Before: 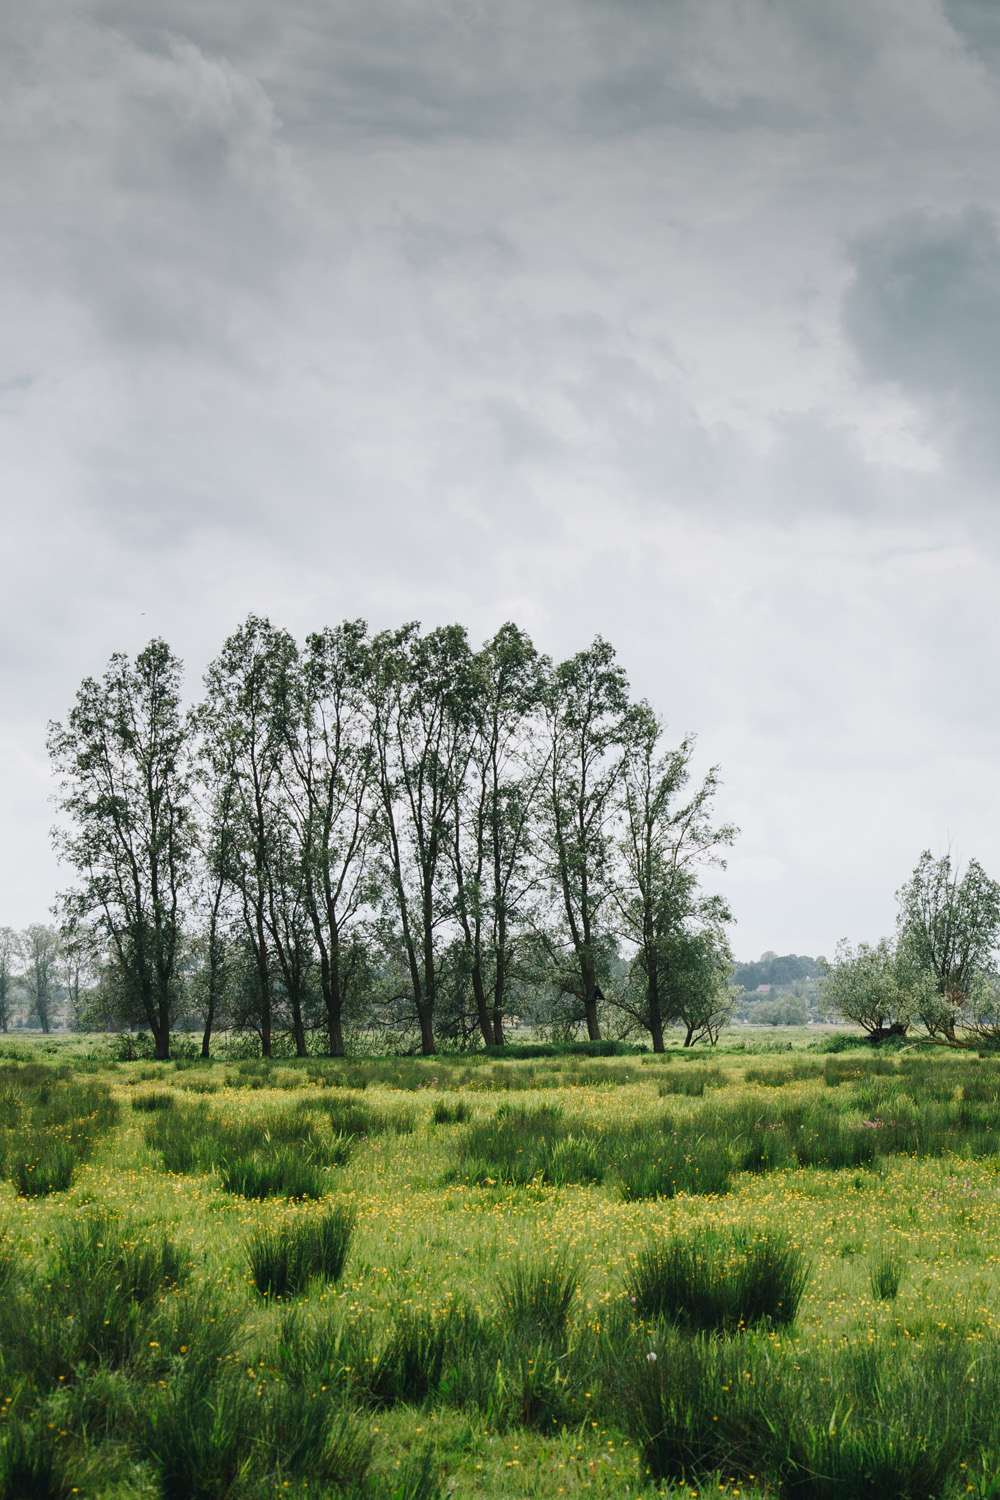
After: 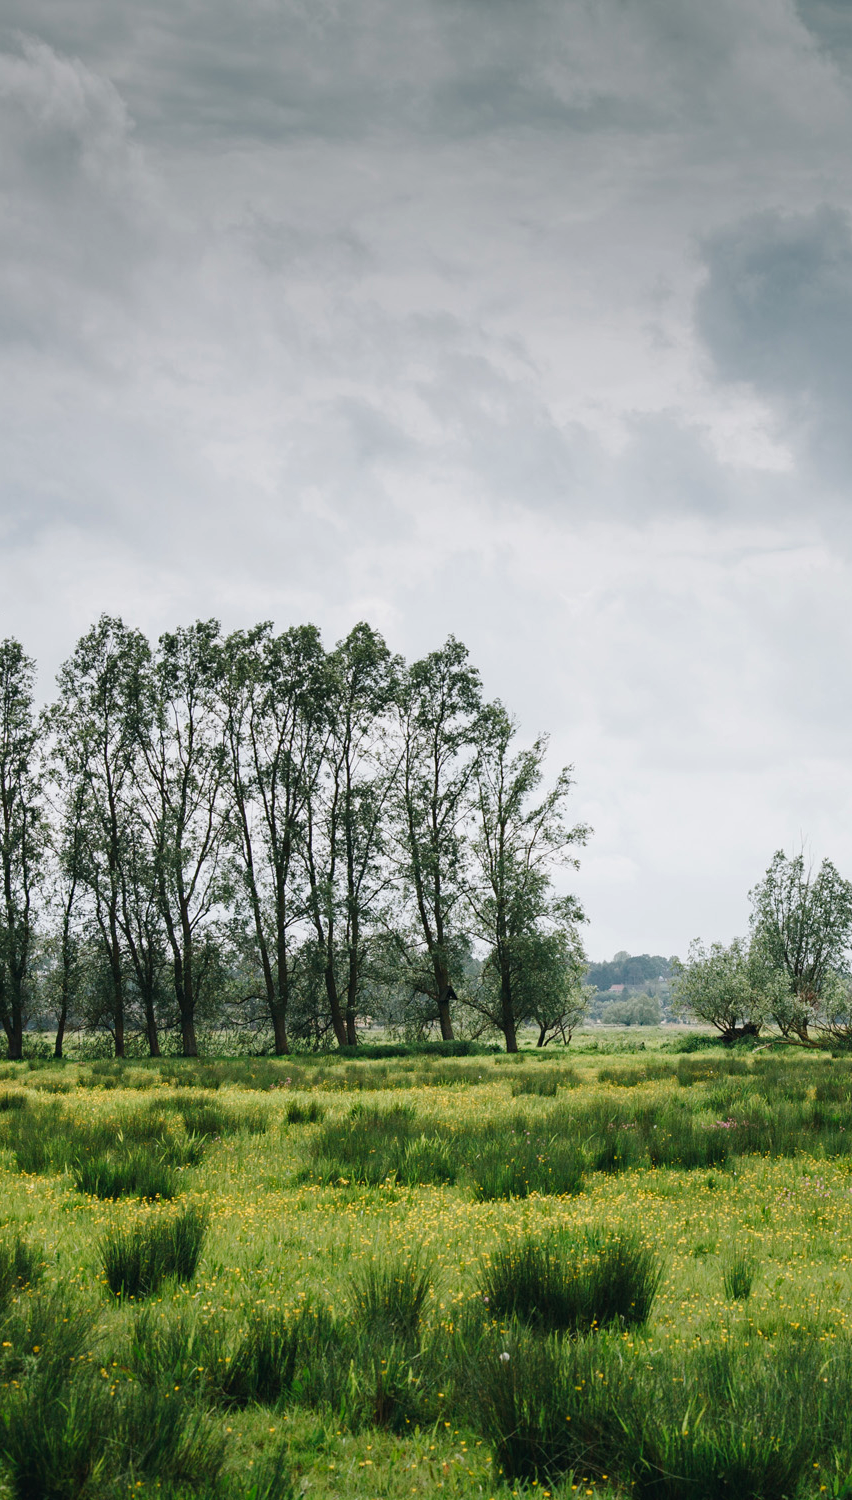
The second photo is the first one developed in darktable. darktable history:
haze removal: compatibility mode true, adaptive false
crop and rotate: left 14.728%
